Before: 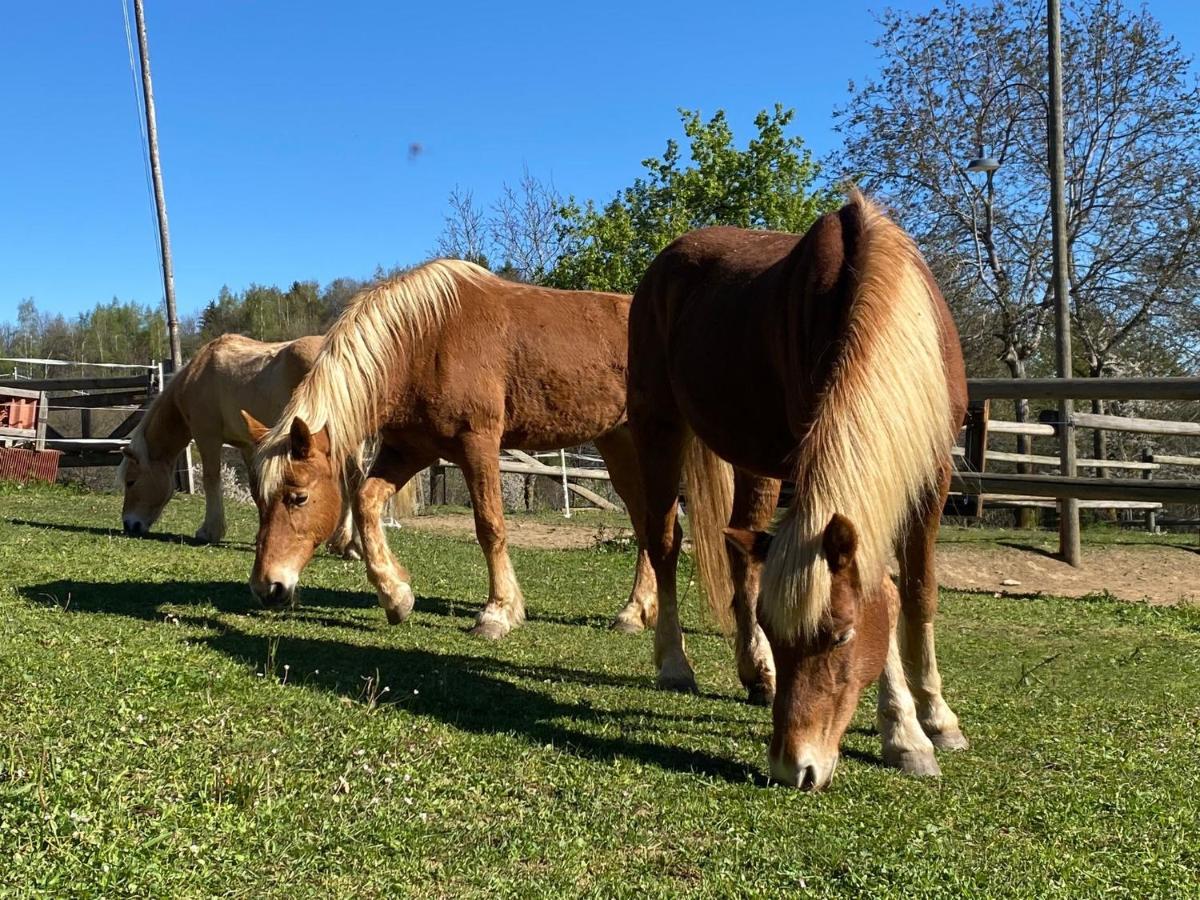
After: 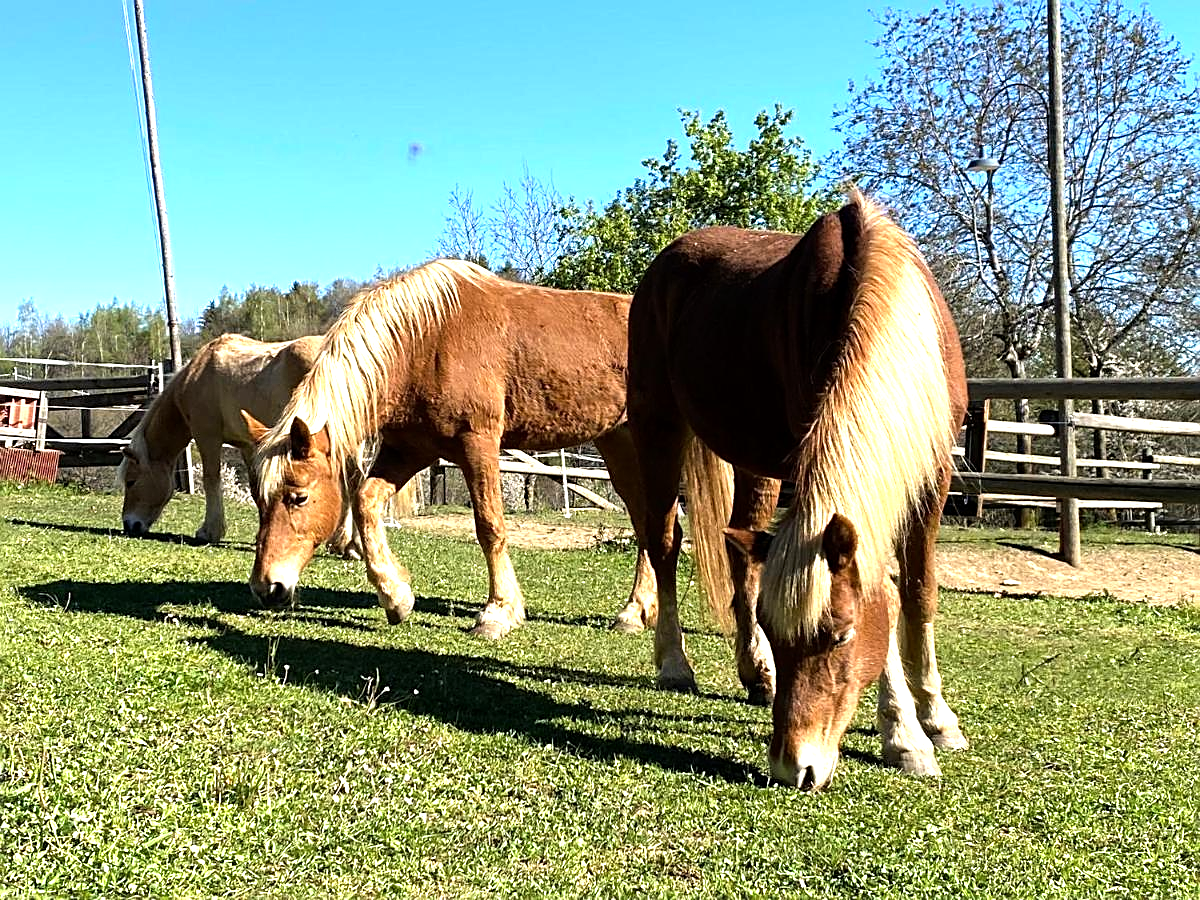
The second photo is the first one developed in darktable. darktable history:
tone equalizer: -8 EV -0.784 EV, -7 EV -0.681 EV, -6 EV -0.582 EV, -5 EV -0.377 EV, -3 EV 0.379 EV, -2 EV 0.6 EV, -1 EV 0.695 EV, +0 EV 0.766 EV, mask exposure compensation -0.496 EV
exposure: black level correction 0.001, exposure 0.498 EV, compensate highlight preservation false
sharpen: on, module defaults
